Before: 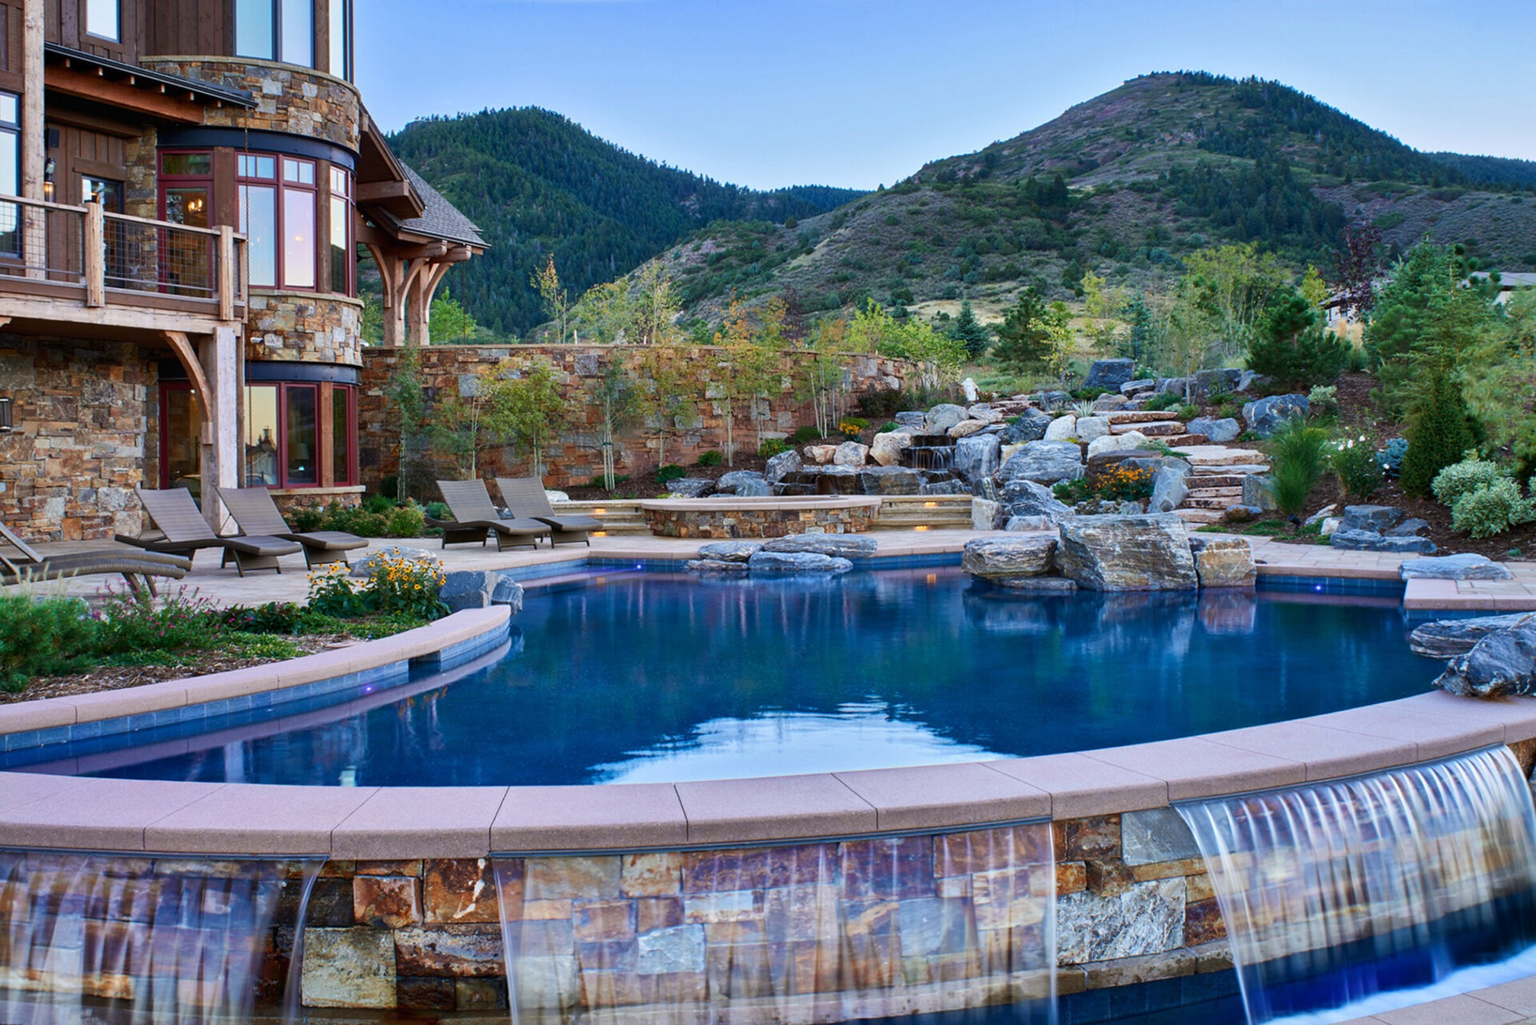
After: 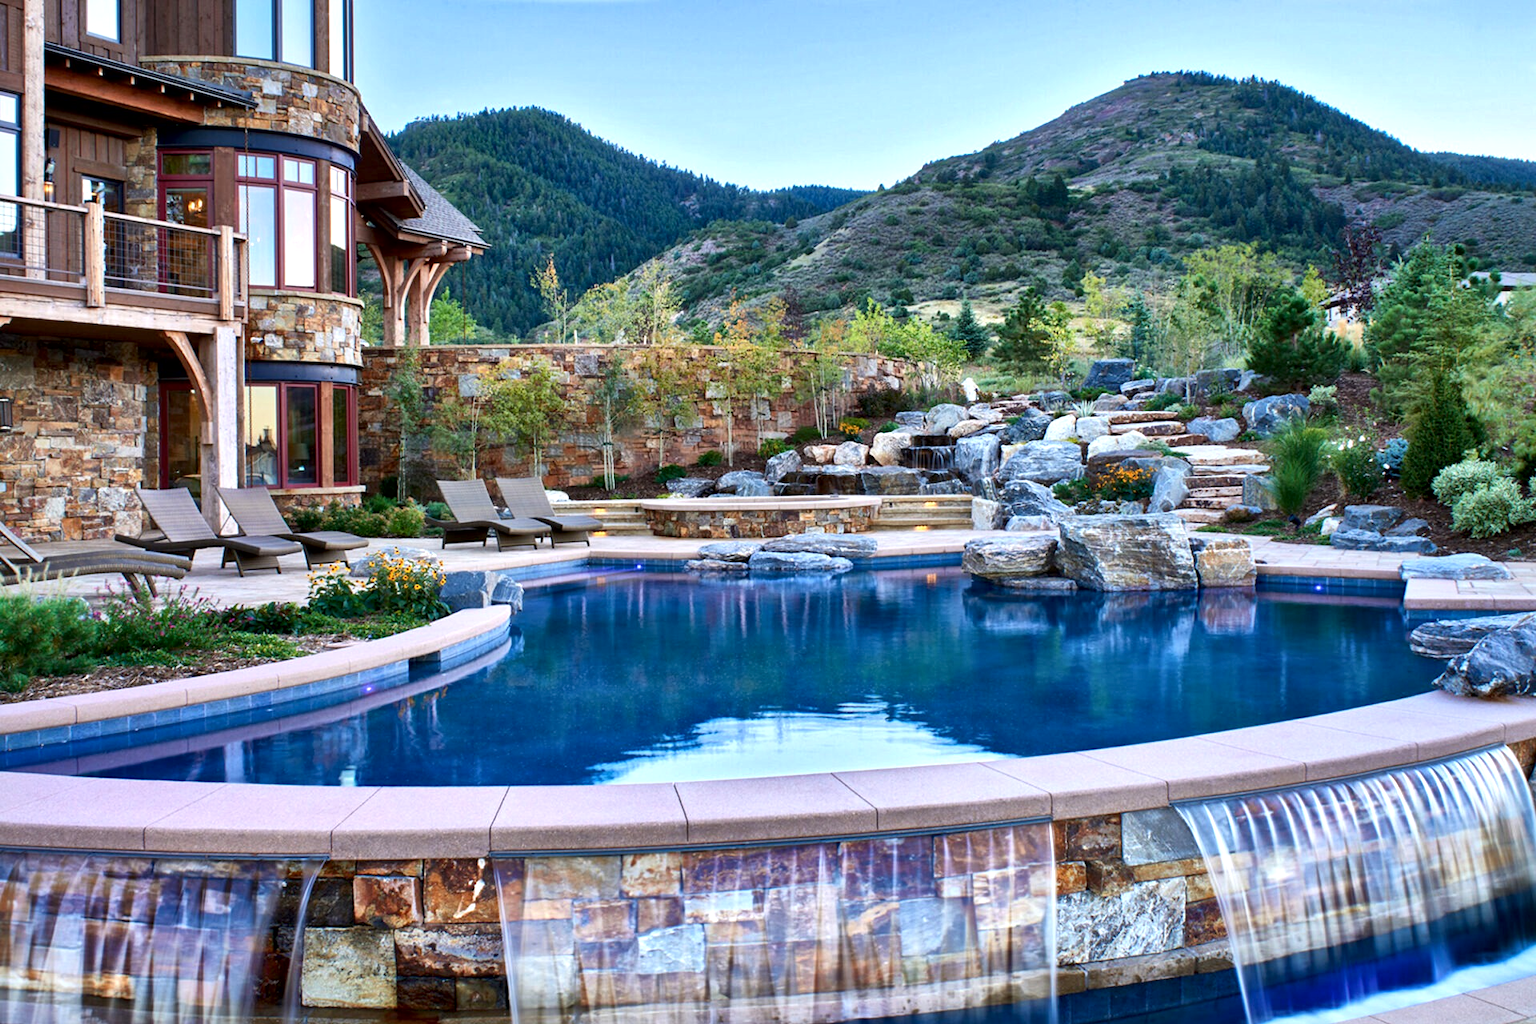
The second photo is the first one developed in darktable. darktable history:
local contrast: mode bilateral grid, contrast 20, coarseness 50, detail 150%, midtone range 0.2
exposure: black level correction 0.001, exposure 0.5 EV, compensate exposure bias true, compensate highlight preservation false
